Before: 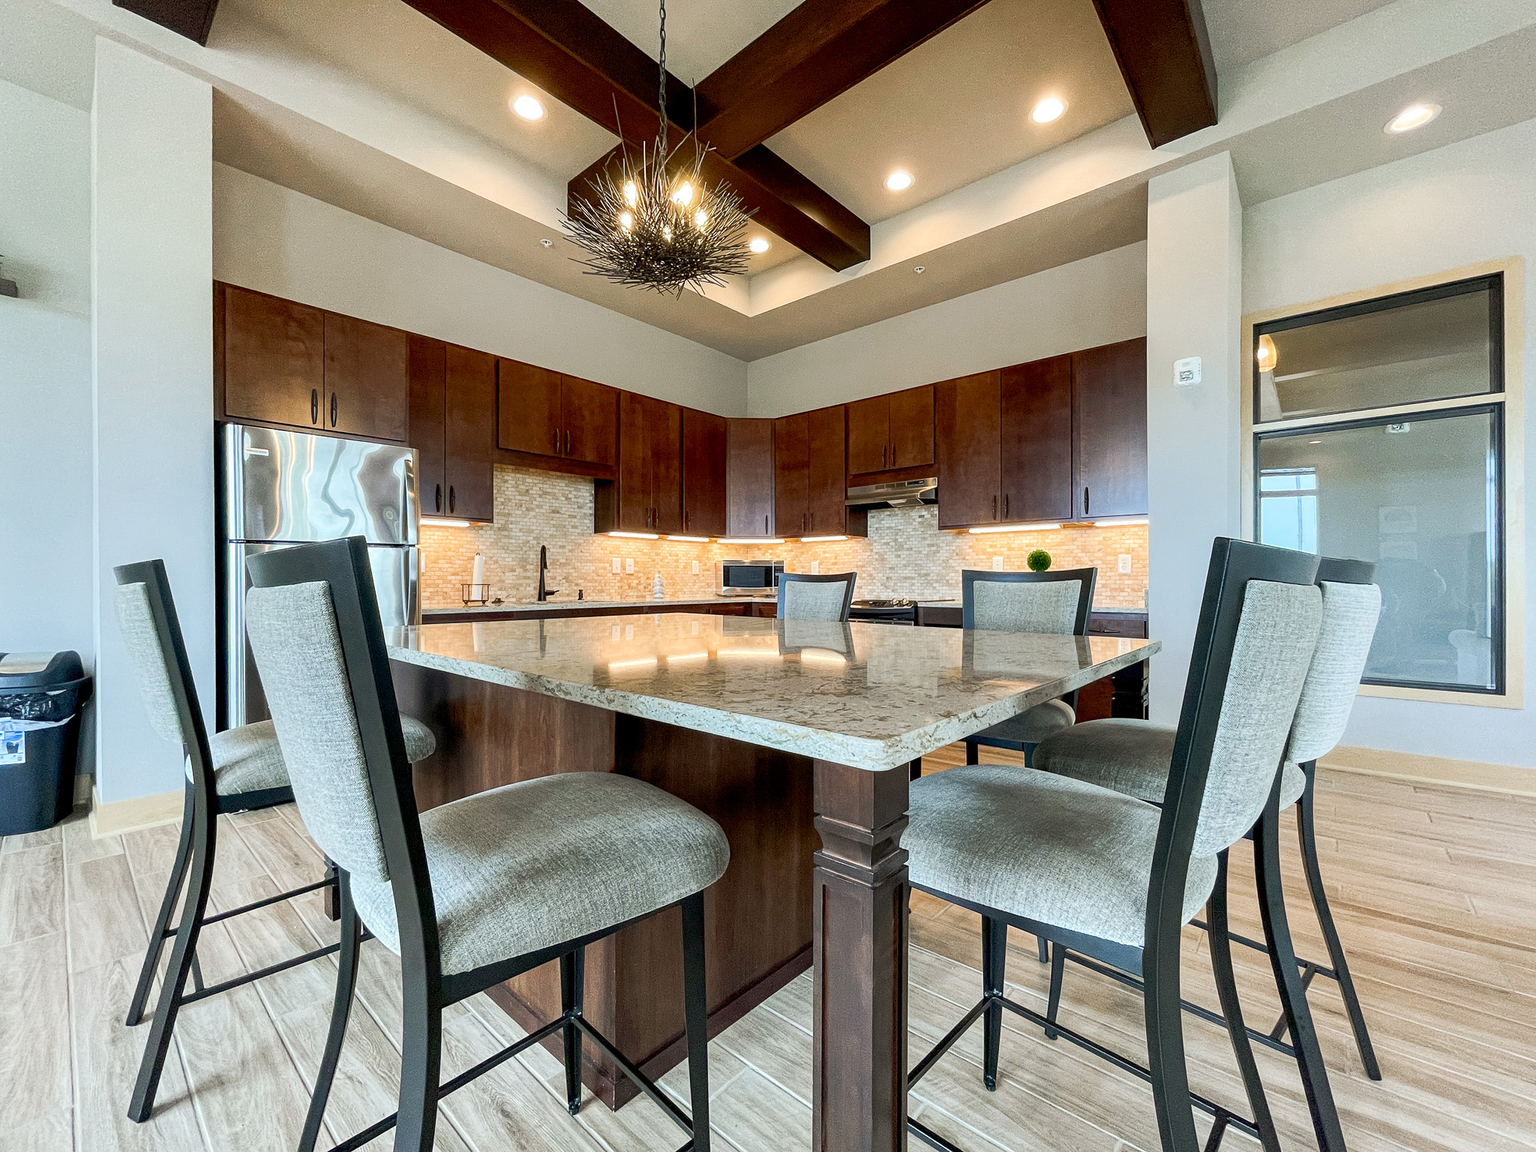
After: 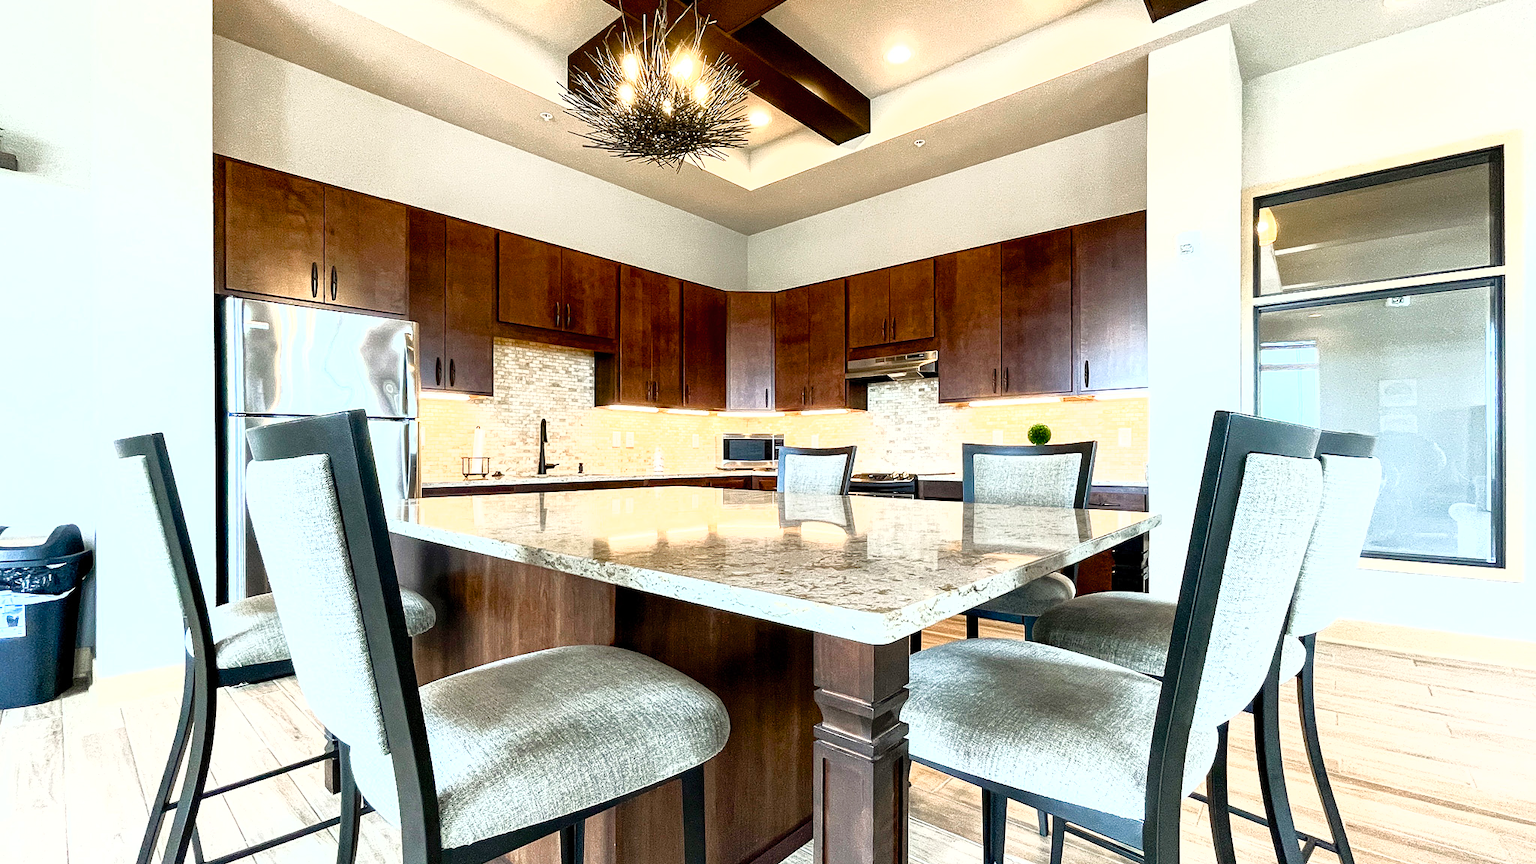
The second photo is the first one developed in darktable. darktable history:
tone curve: curves: ch0 [(0, 0) (0.224, 0.12) (0.375, 0.296) (0.528, 0.472) (0.681, 0.634) (0.8, 0.766) (0.873, 0.877) (1, 1)], preserve colors basic power
color balance rgb: perceptual saturation grading › global saturation 20%, perceptual saturation grading › highlights -50%, perceptual saturation grading › shadows 30%, perceptual brilliance grading › global brilliance 10%, perceptual brilliance grading › shadows 15%
crop: top 11.038%, bottom 13.962%
exposure: exposure 0.6 EV, compensate highlight preservation false
fill light: on, module defaults
